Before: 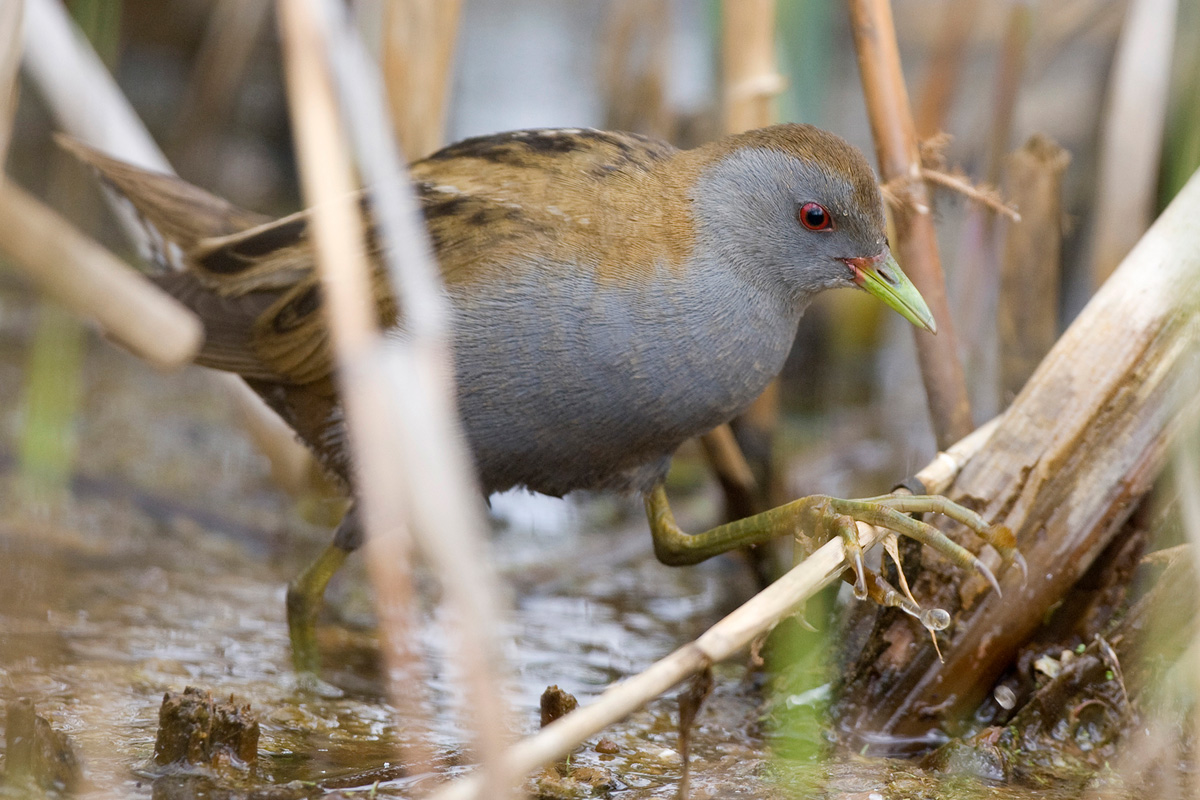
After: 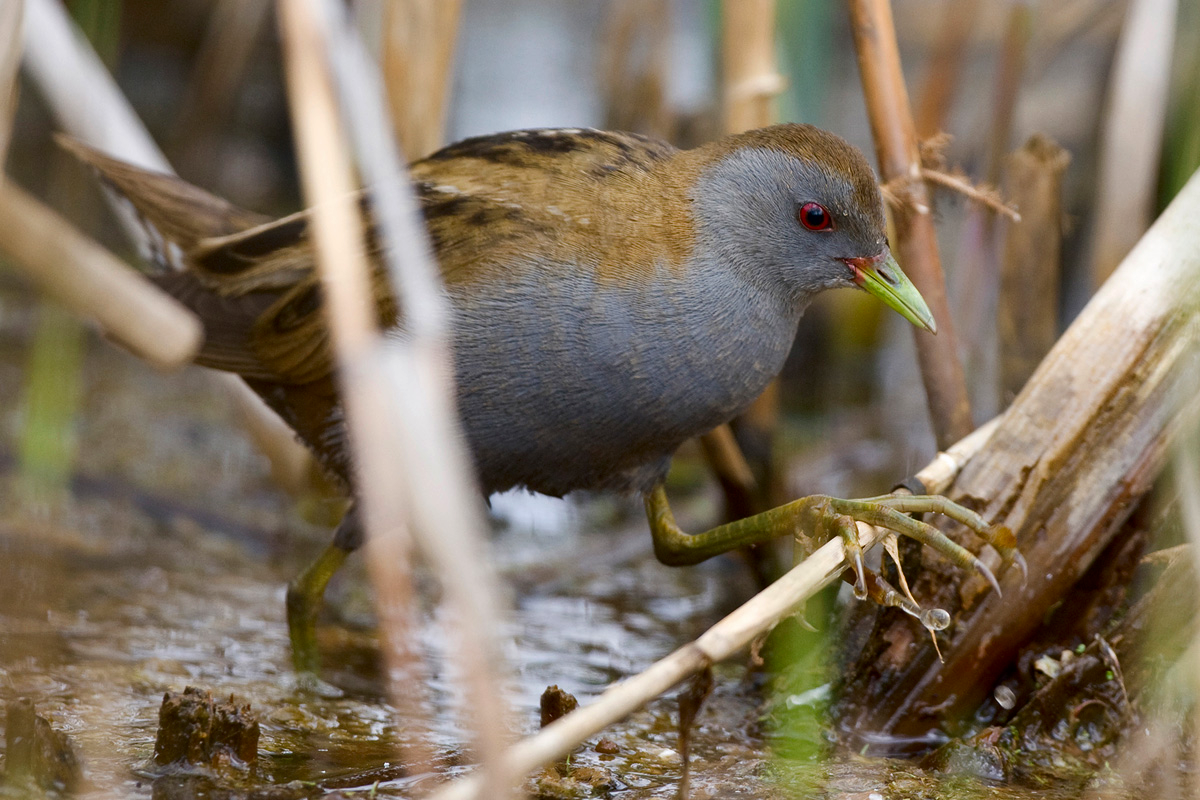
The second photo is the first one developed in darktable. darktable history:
contrast brightness saturation: contrast 0.067, brightness -0.15, saturation 0.112
